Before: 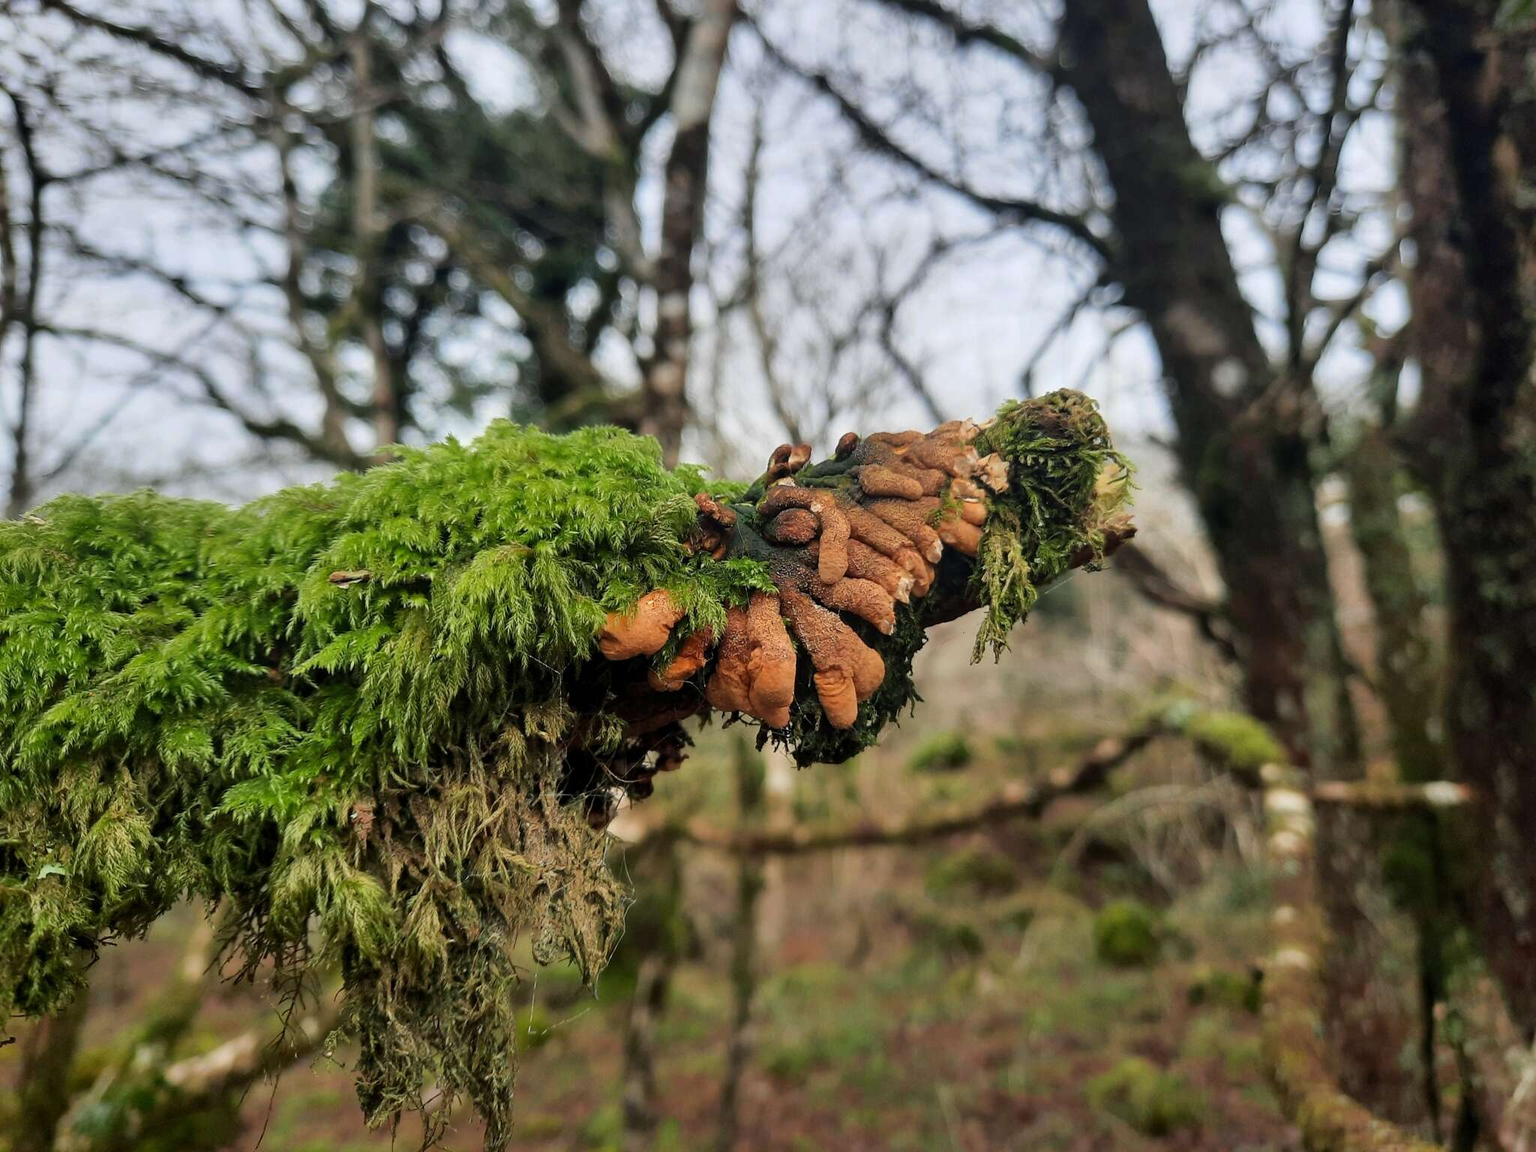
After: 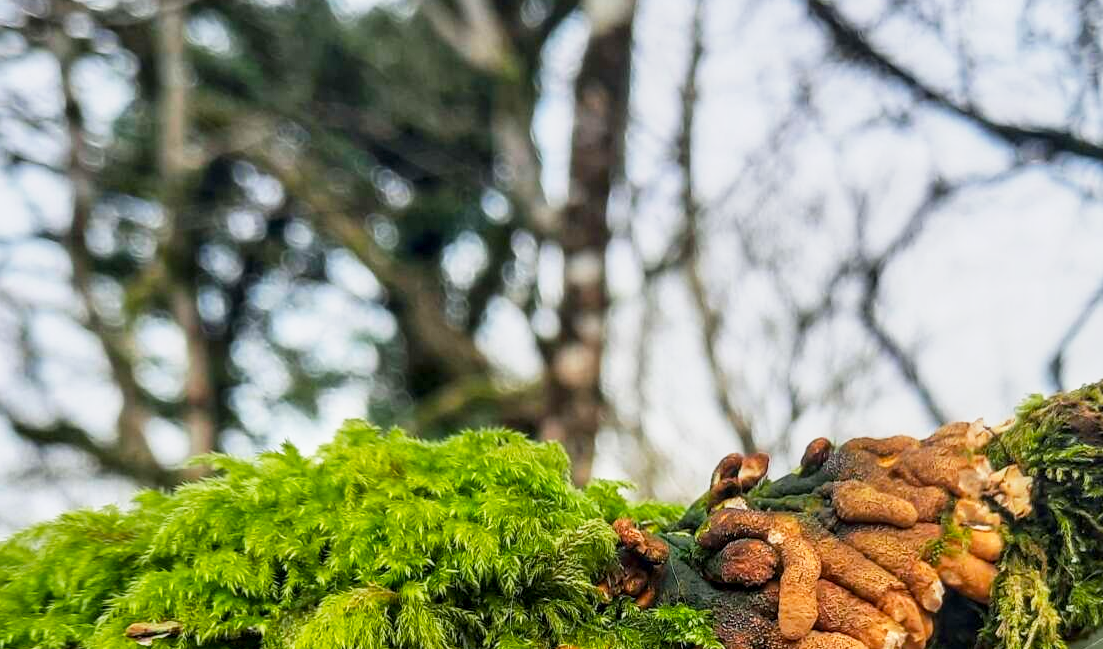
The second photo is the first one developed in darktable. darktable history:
base curve: curves: ch0 [(0, 0) (0.088, 0.125) (0.176, 0.251) (0.354, 0.501) (0.613, 0.749) (1, 0.877)], preserve colors none
color balance rgb: perceptual saturation grading › global saturation 20%, global vibrance 20%
crop: left 15.306%, top 9.065%, right 30.789%, bottom 48.638%
local contrast: detail 130%
